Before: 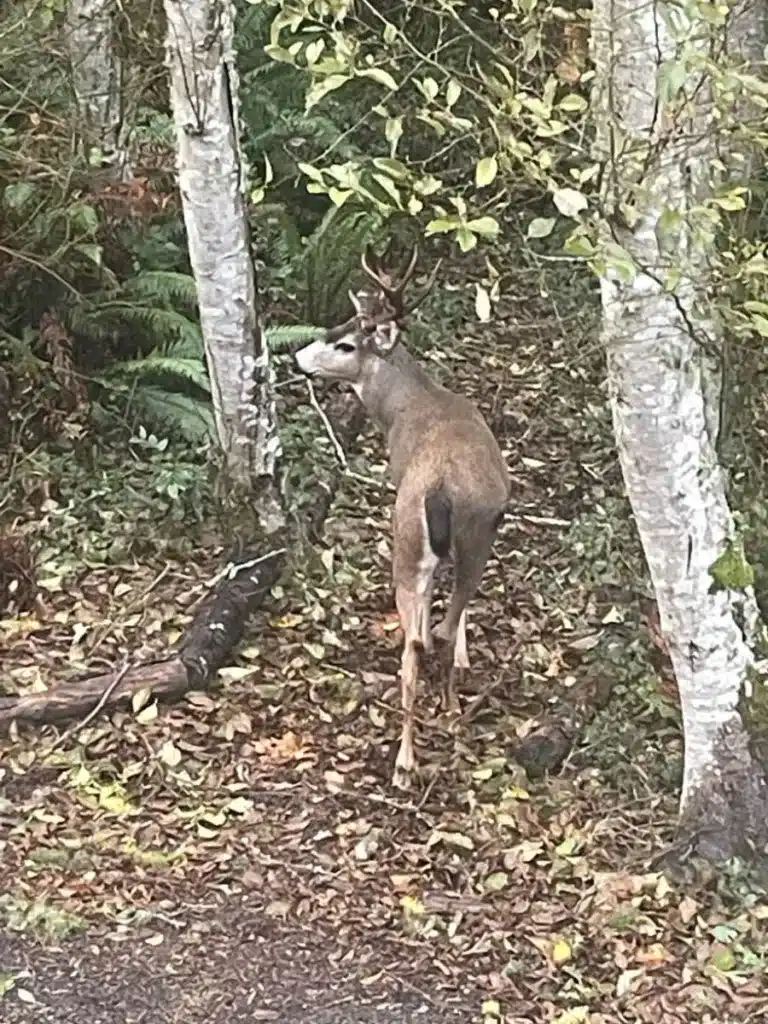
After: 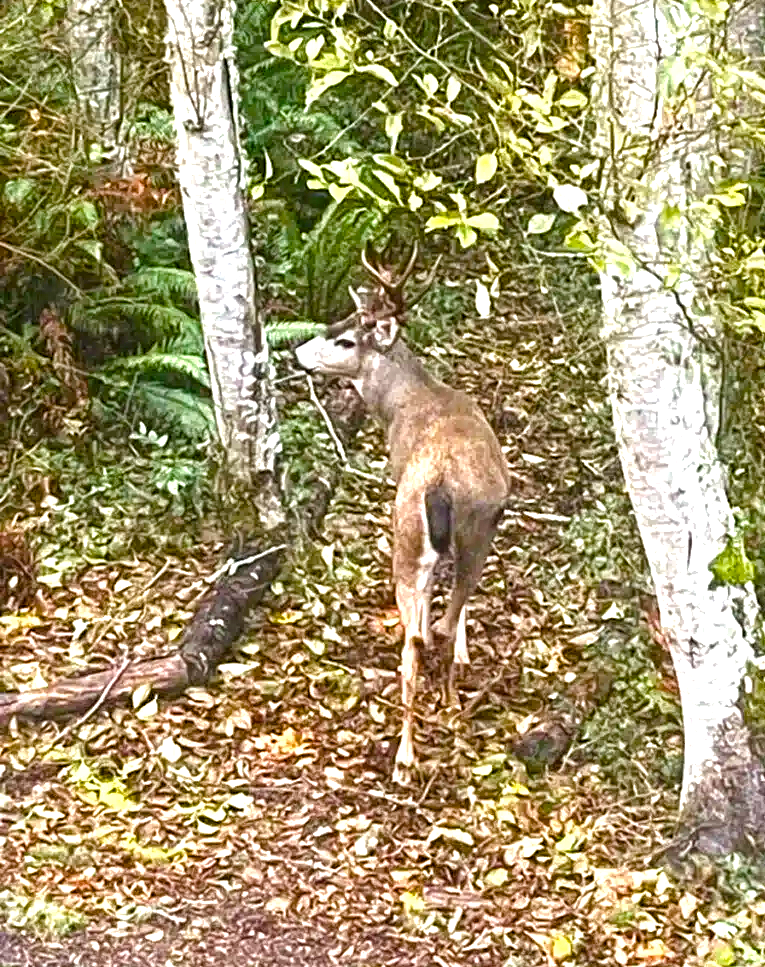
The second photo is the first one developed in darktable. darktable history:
local contrast: highlights 100%, shadows 100%, detail 200%, midtone range 0.2
color balance rgb: linear chroma grading › global chroma 25%, perceptual saturation grading › global saturation 45%, perceptual saturation grading › highlights -50%, perceptual saturation grading › shadows 30%, perceptual brilliance grading › global brilliance 18%, global vibrance 40%
crop: top 0.448%, right 0.264%, bottom 5.045%
